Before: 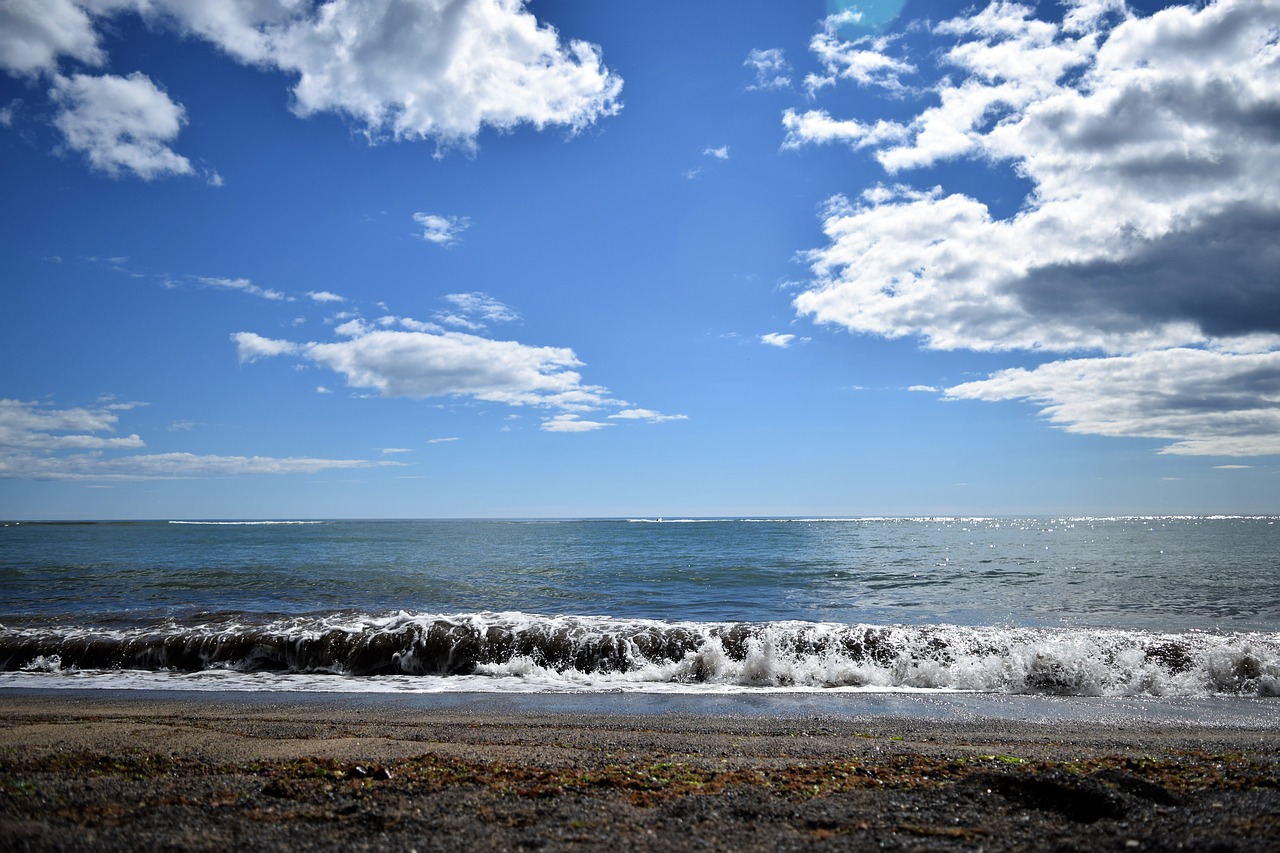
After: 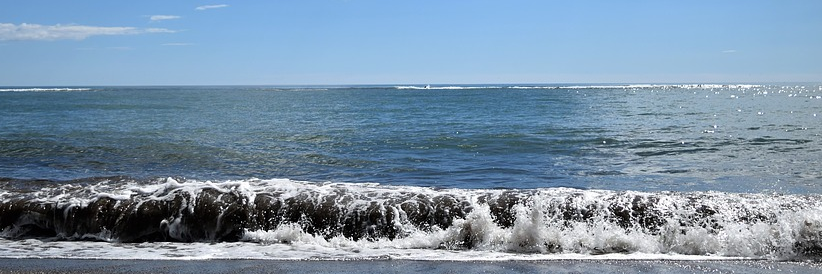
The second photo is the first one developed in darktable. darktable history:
crop: left 18.151%, top 50.872%, right 17.571%, bottom 16.912%
